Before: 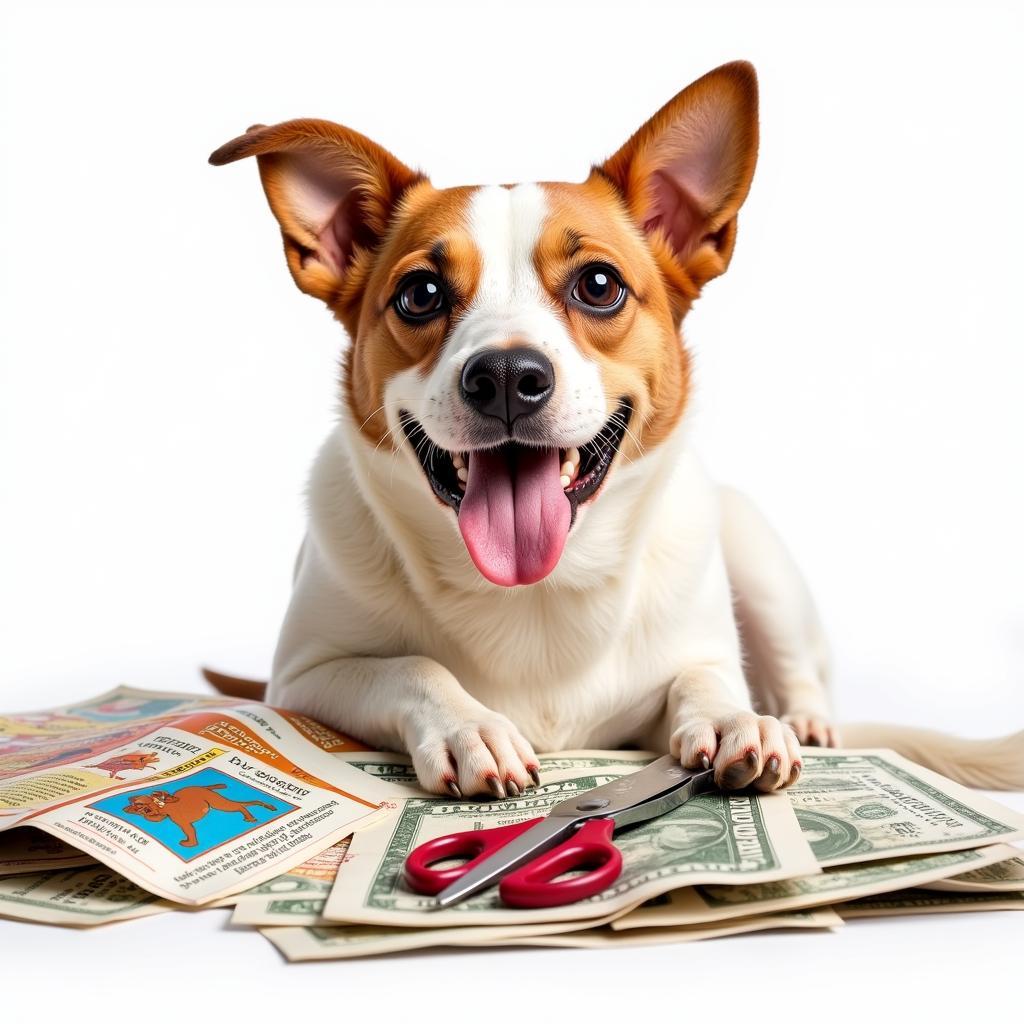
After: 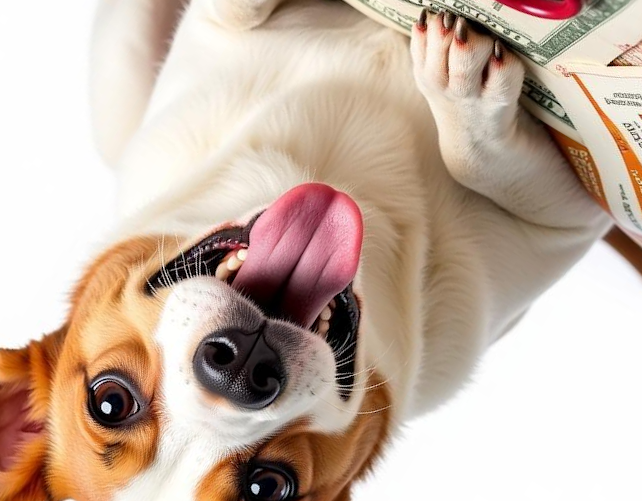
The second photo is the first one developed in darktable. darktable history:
crop and rotate: angle 148.4°, left 9.178%, top 15.639%, right 4.447%, bottom 16.924%
